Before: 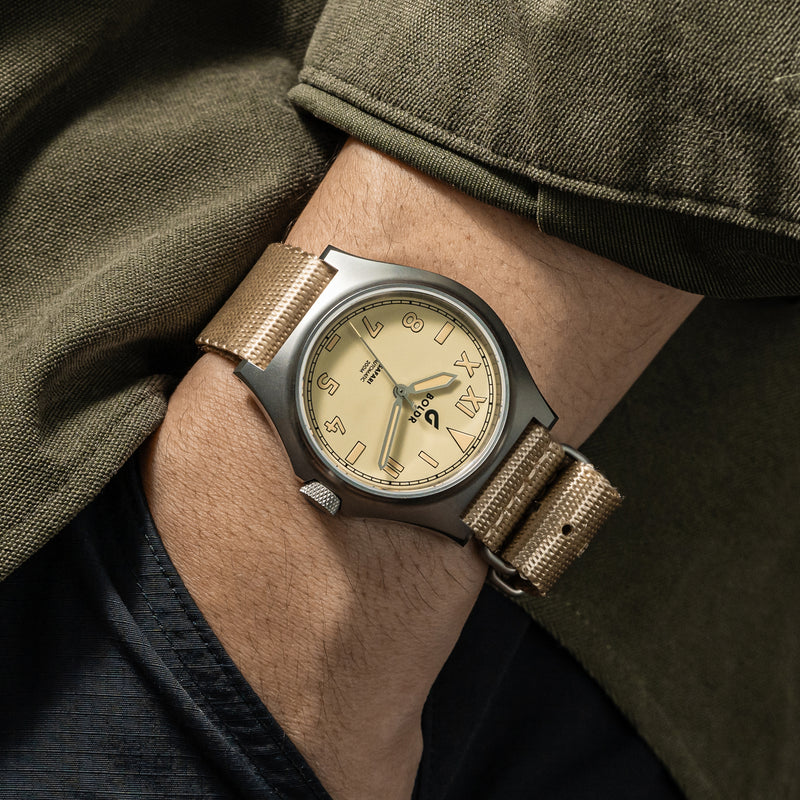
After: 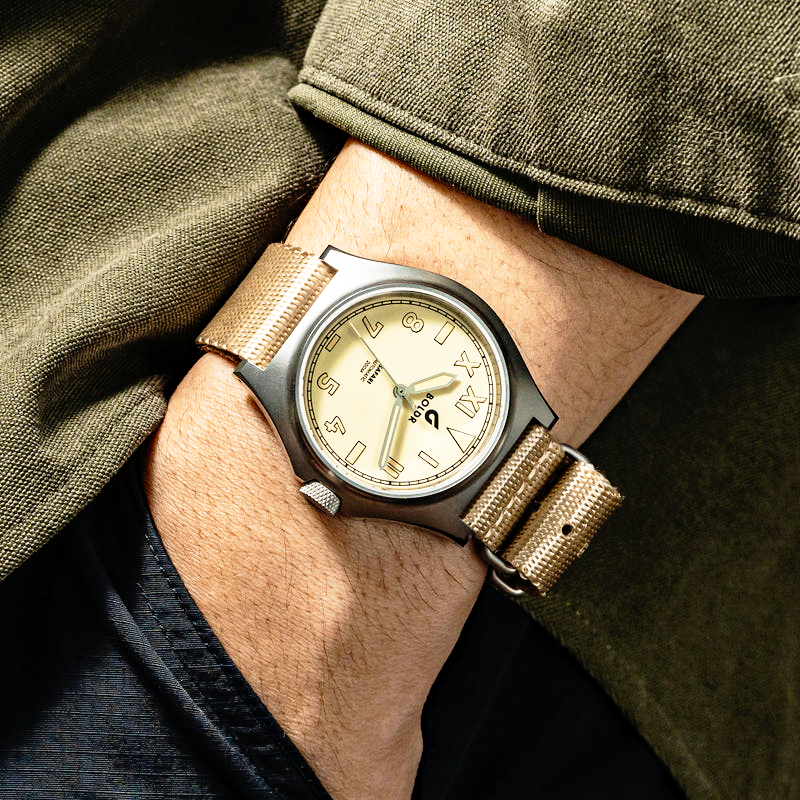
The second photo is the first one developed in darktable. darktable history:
base curve: curves: ch0 [(0, 0) (0.012, 0.01) (0.073, 0.168) (0.31, 0.711) (0.645, 0.957) (1, 1)], preserve colors none
haze removal: compatibility mode true, adaptive false
tone equalizer: edges refinement/feathering 500, mask exposure compensation -1.57 EV, preserve details no
